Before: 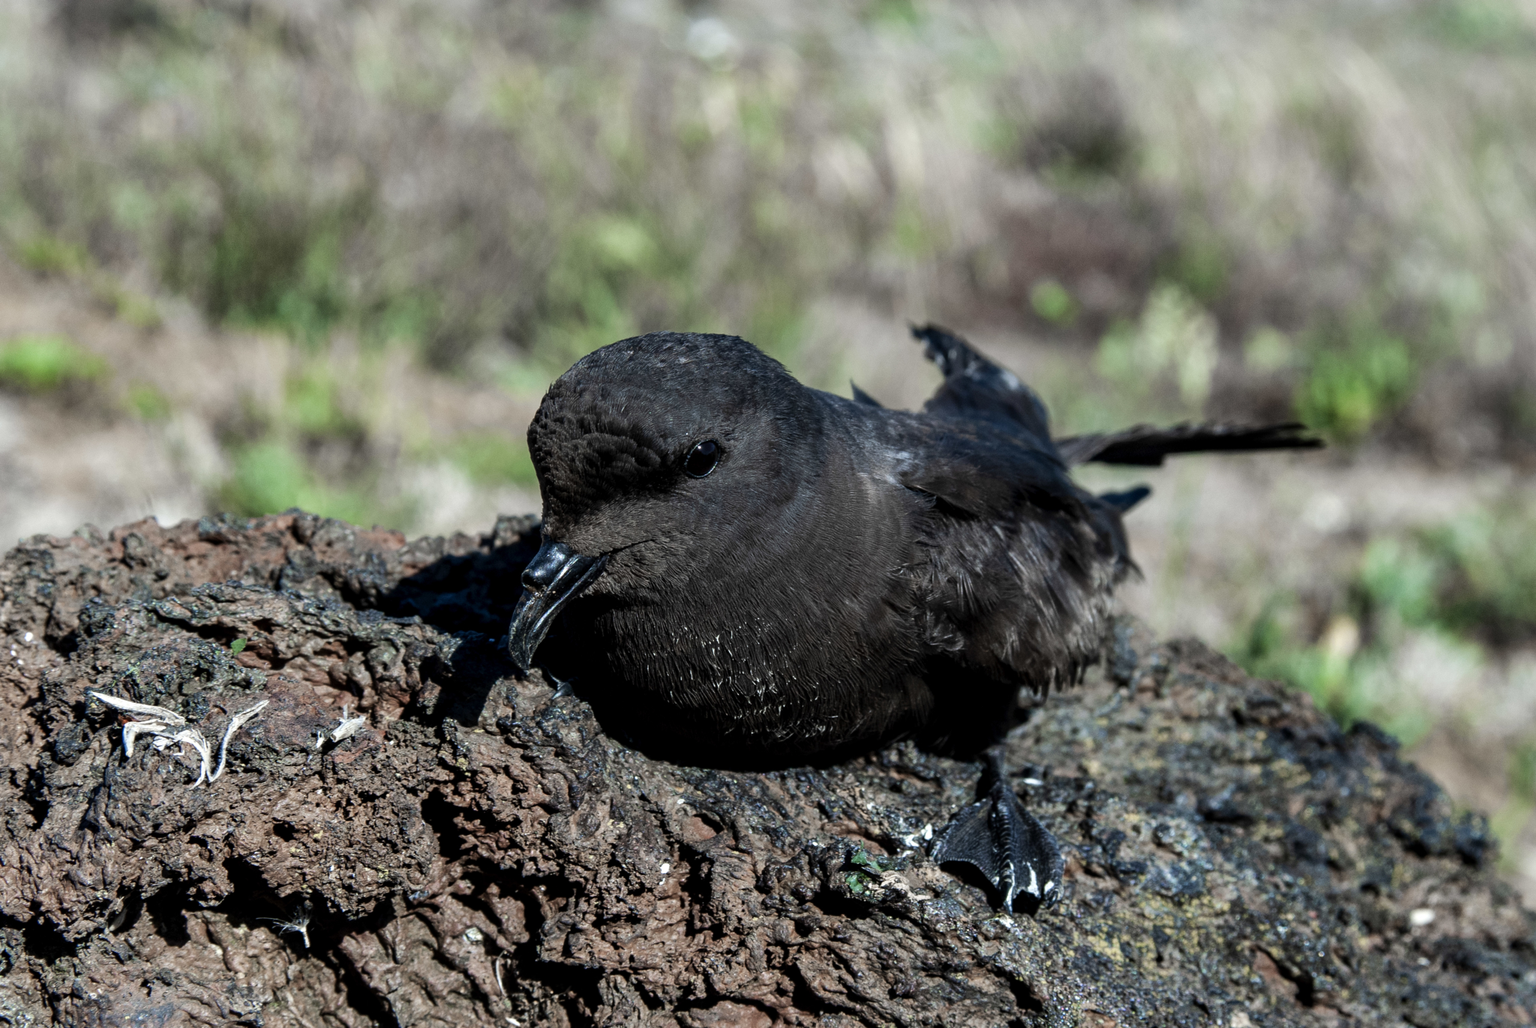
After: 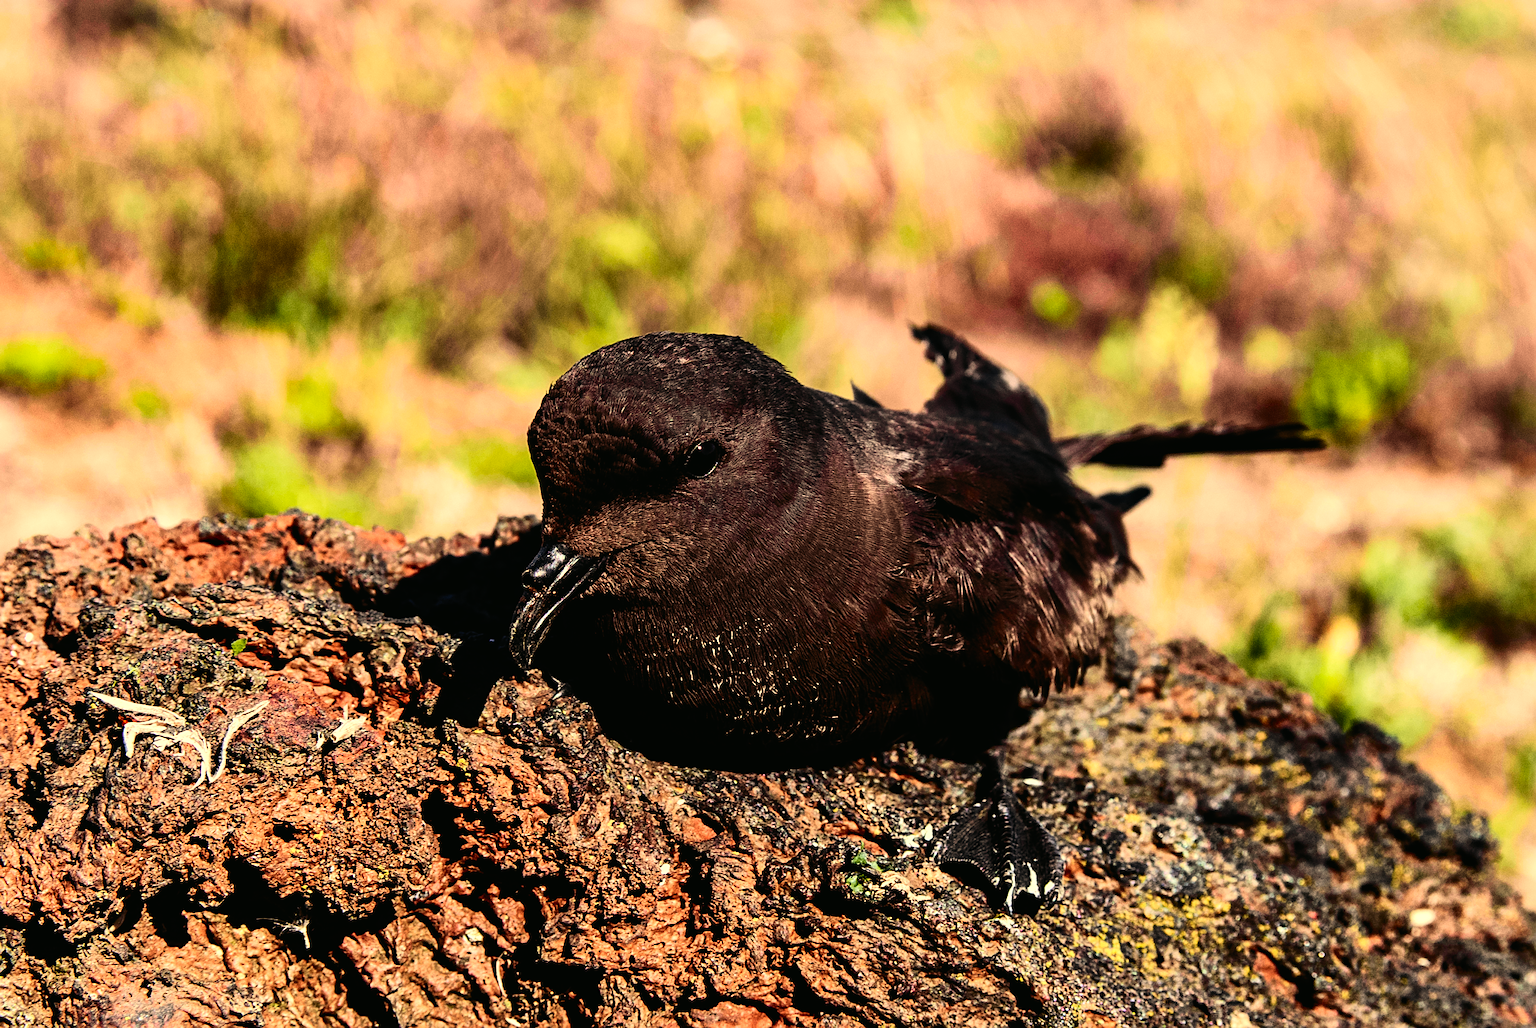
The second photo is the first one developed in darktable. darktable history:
color correction: highlights a* 15, highlights b* 31.55
tone equalizer: -8 EV -0.75 EV, -7 EV -0.7 EV, -6 EV -0.6 EV, -5 EV -0.4 EV, -3 EV 0.4 EV, -2 EV 0.6 EV, -1 EV 0.7 EV, +0 EV 0.75 EV, edges refinement/feathering 500, mask exposure compensation -1.57 EV, preserve details no
rgb levels: mode RGB, independent channels, levels [[0, 0.5, 1], [0, 0.521, 1], [0, 0.536, 1]]
sharpen: on, module defaults
graduated density: density 0.38 EV, hardness 21%, rotation -6.11°, saturation 32%
tone curve: curves: ch0 [(0, 0.012) (0.144, 0.137) (0.326, 0.386) (0.489, 0.573) (0.656, 0.763) (0.849, 0.902) (1, 0.974)]; ch1 [(0, 0) (0.366, 0.367) (0.475, 0.453) (0.494, 0.493) (0.504, 0.497) (0.544, 0.579) (0.562, 0.619) (0.622, 0.694) (1, 1)]; ch2 [(0, 0) (0.333, 0.346) (0.375, 0.375) (0.424, 0.43) (0.476, 0.492) (0.502, 0.503) (0.533, 0.541) (0.572, 0.615) (0.605, 0.656) (0.641, 0.709) (1, 1)], color space Lab, independent channels, preserve colors none
